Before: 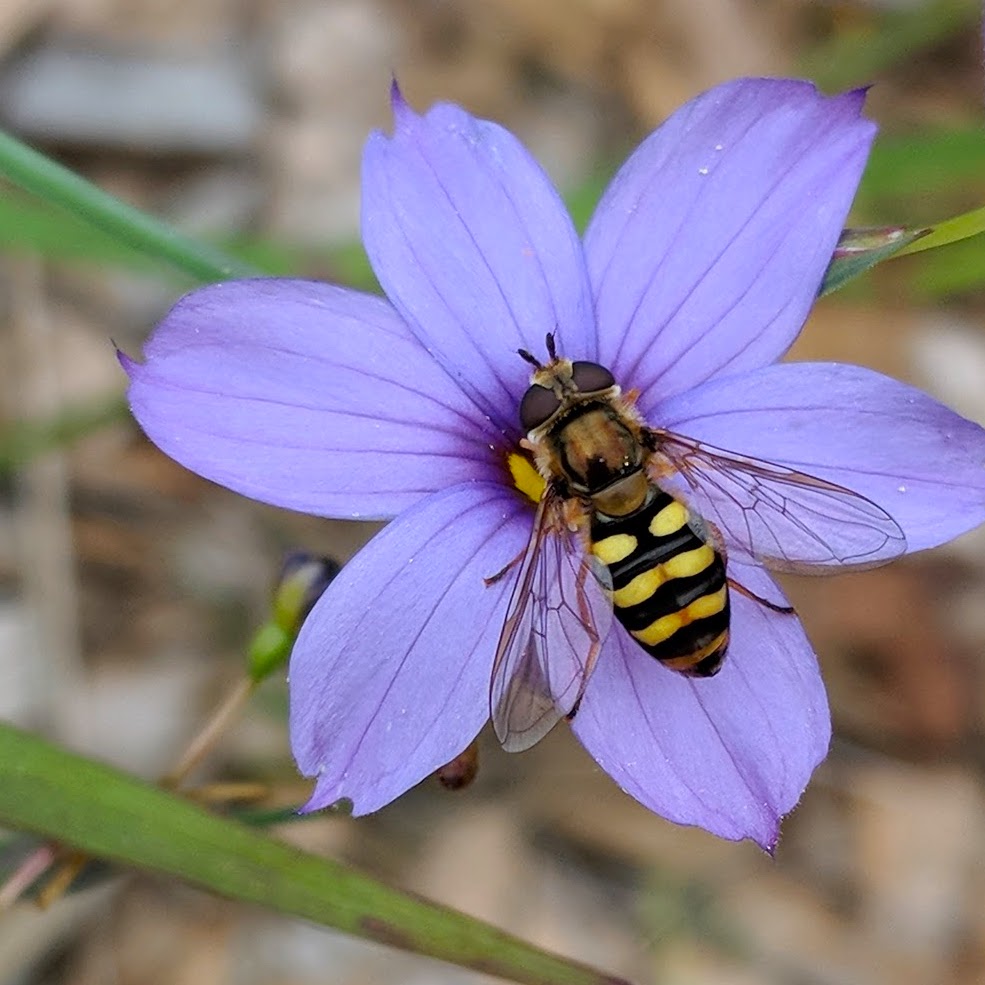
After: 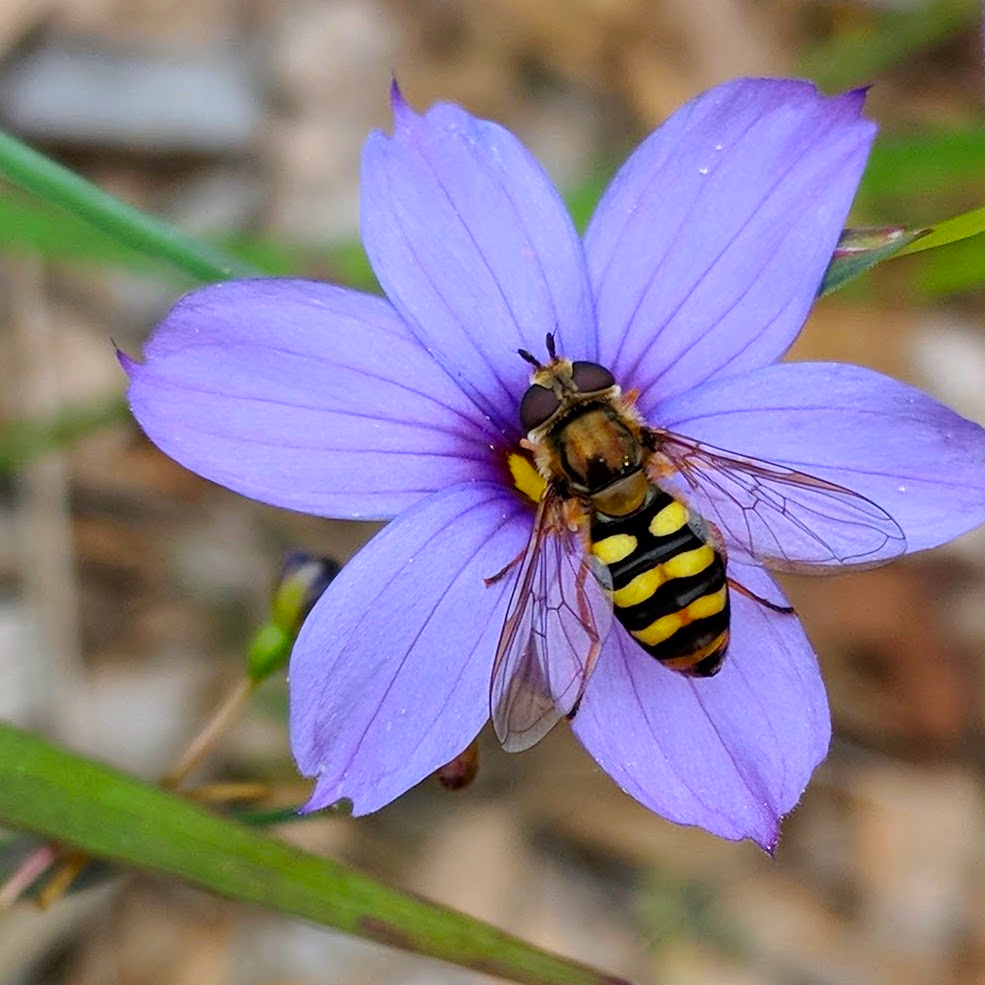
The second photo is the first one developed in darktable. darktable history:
contrast brightness saturation: contrast 0.091, saturation 0.277
